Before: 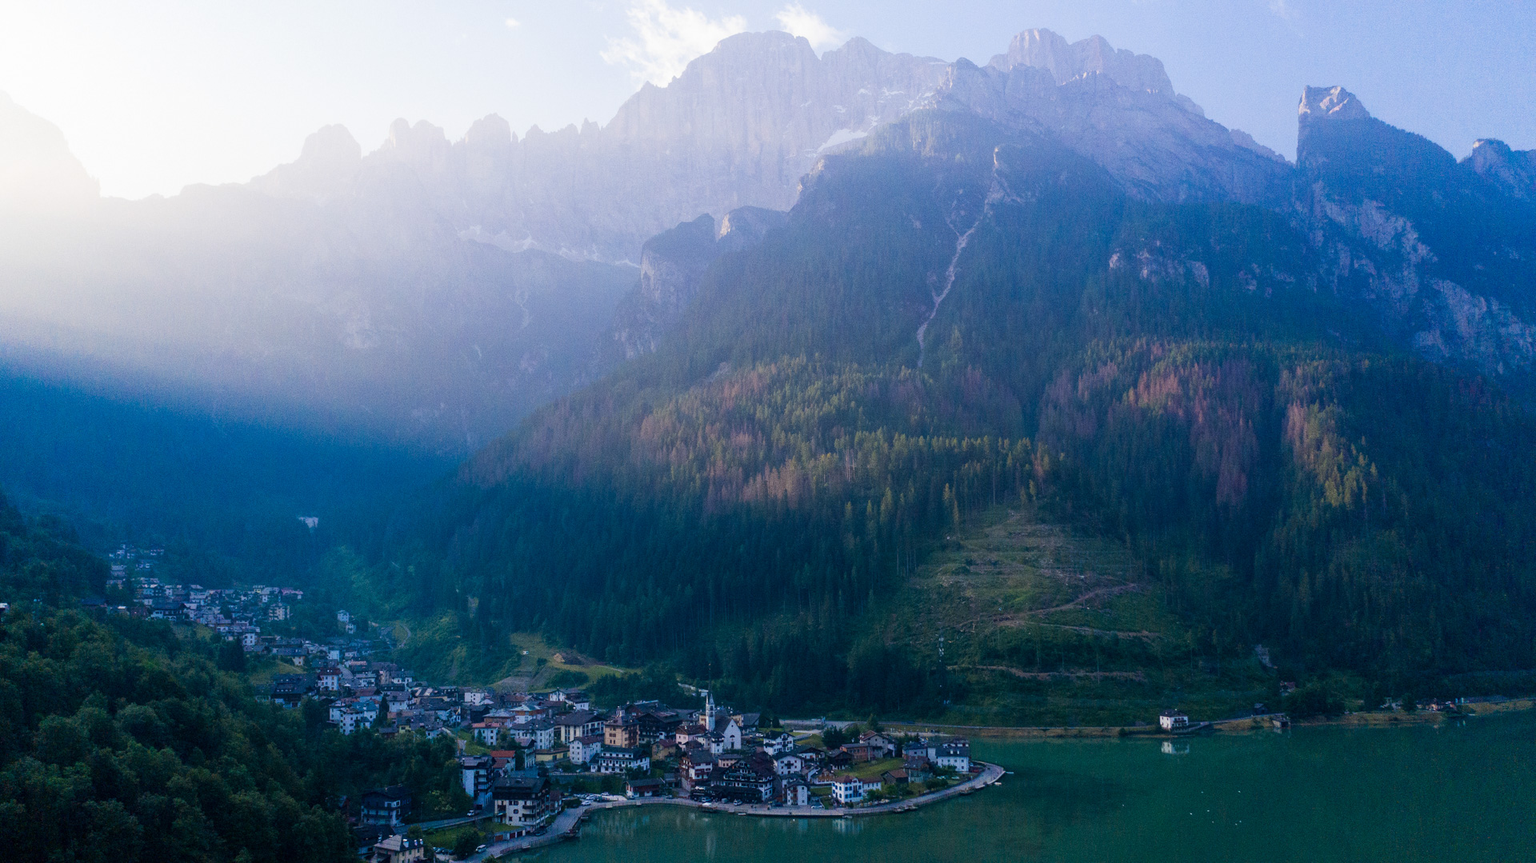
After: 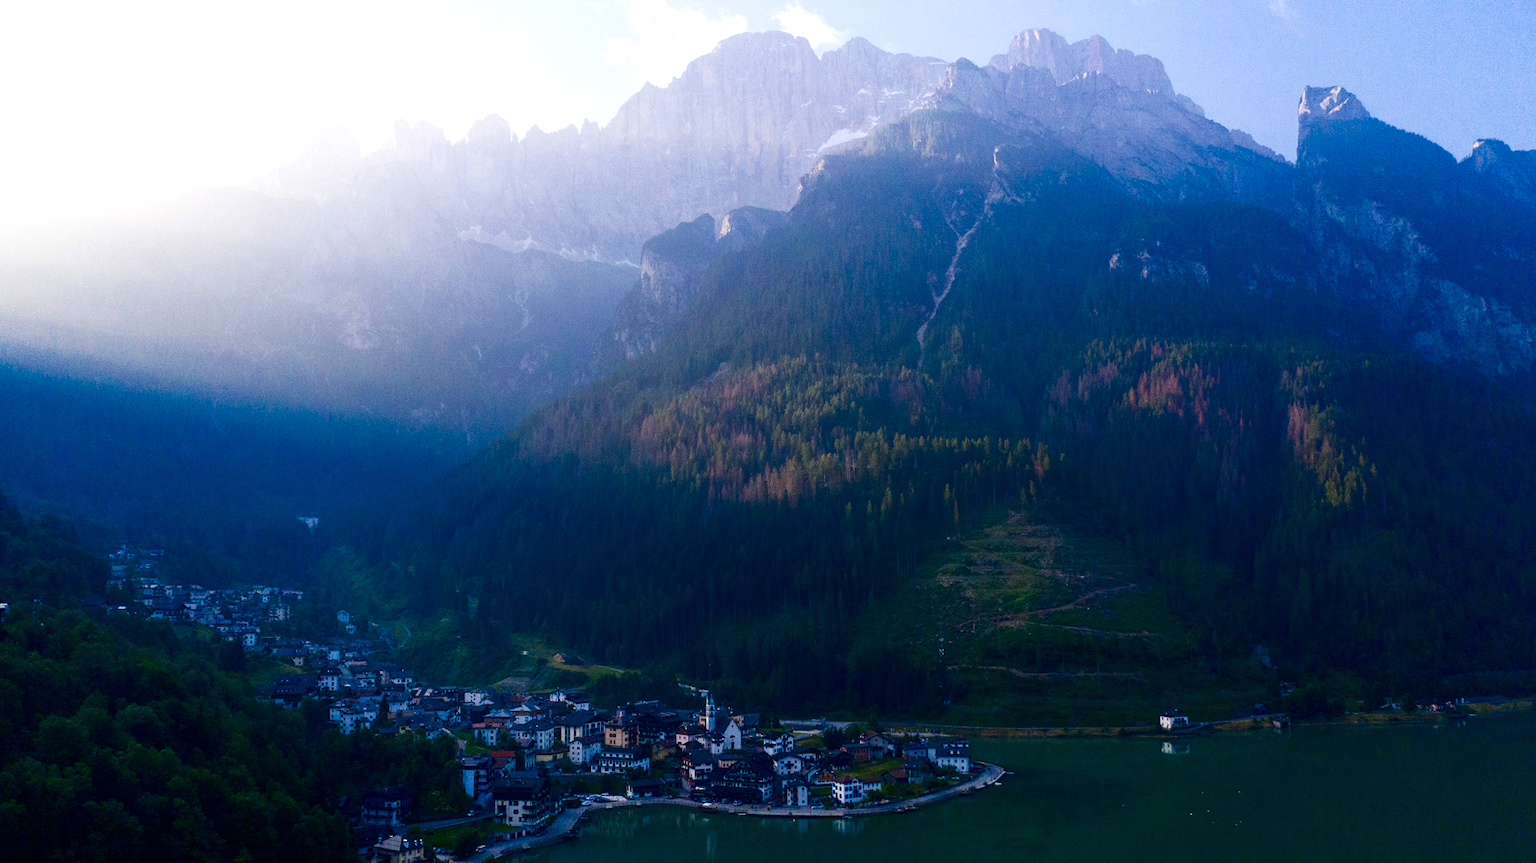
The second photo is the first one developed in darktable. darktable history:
contrast brightness saturation: contrast 0.1, brightness -0.26, saturation 0.14
exposure: black level correction 0.001, exposure 0.3 EV, compensate highlight preservation false
